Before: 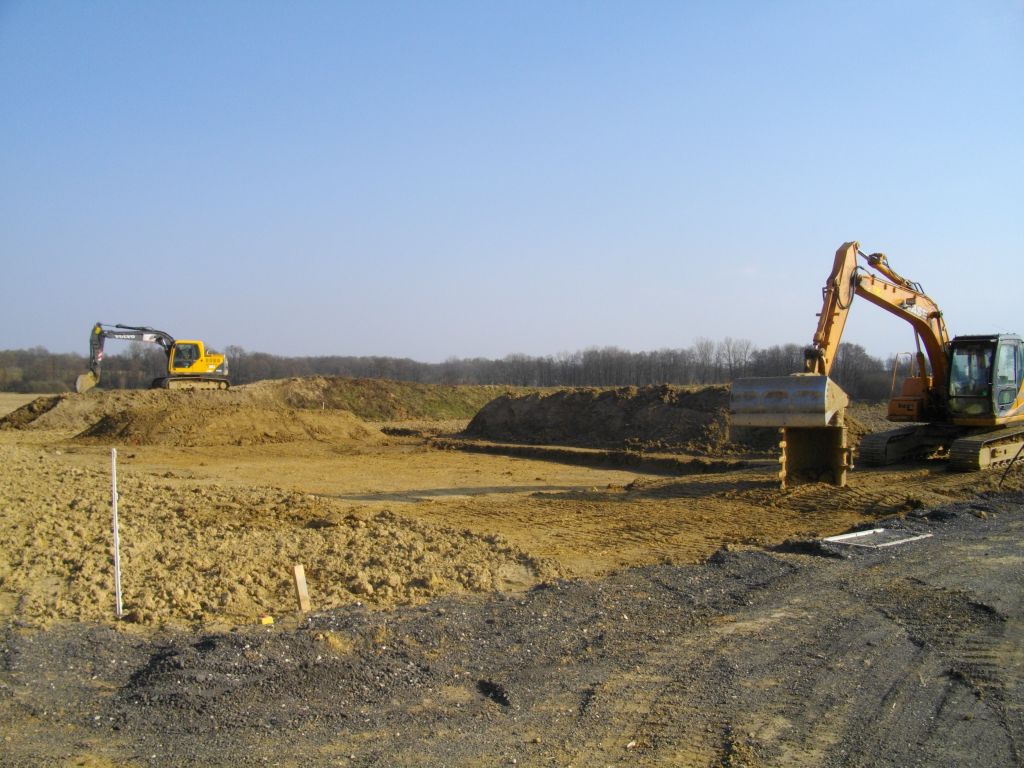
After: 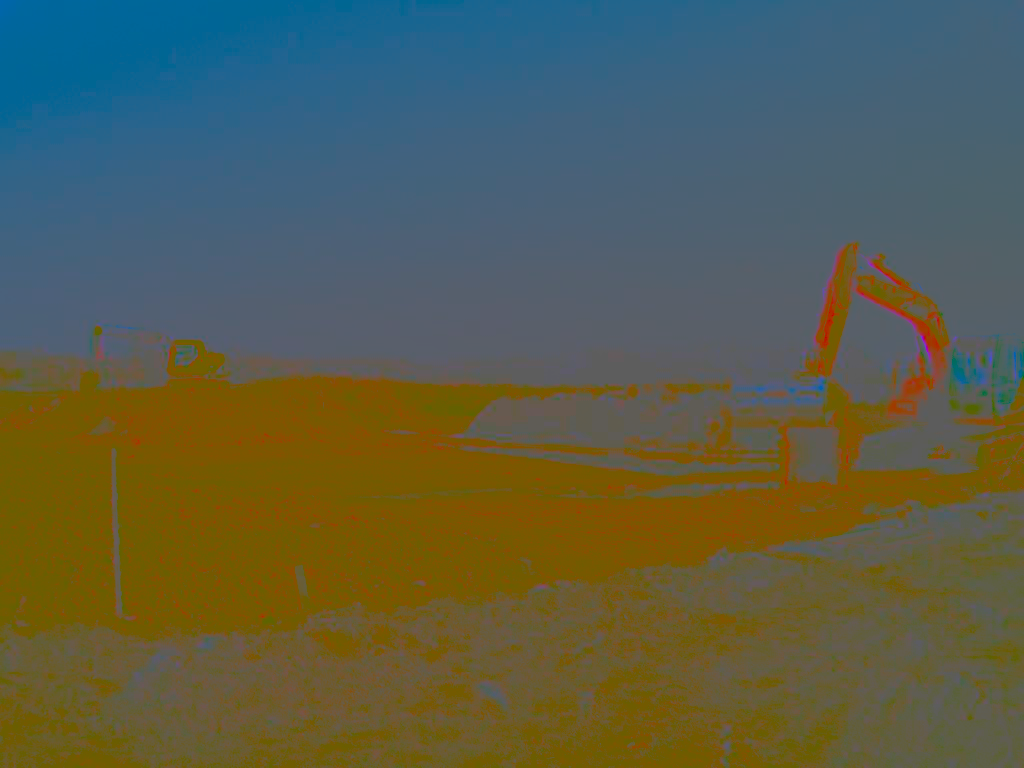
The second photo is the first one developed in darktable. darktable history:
contrast brightness saturation: contrast -0.99, brightness -0.17, saturation 0.75
base curve: curves: ch0 [(0, 0) (0.008, 0.007) (0.022, 0.029) (0.048, 0.089) (0.092, 0.197) (0.191, 0.399) (0.275, 0.534) (0.357, 0.65) (0.477, 0.78) (0.542, 0.833) (0.799, 0.973) (1, 1)], preserve colors none
